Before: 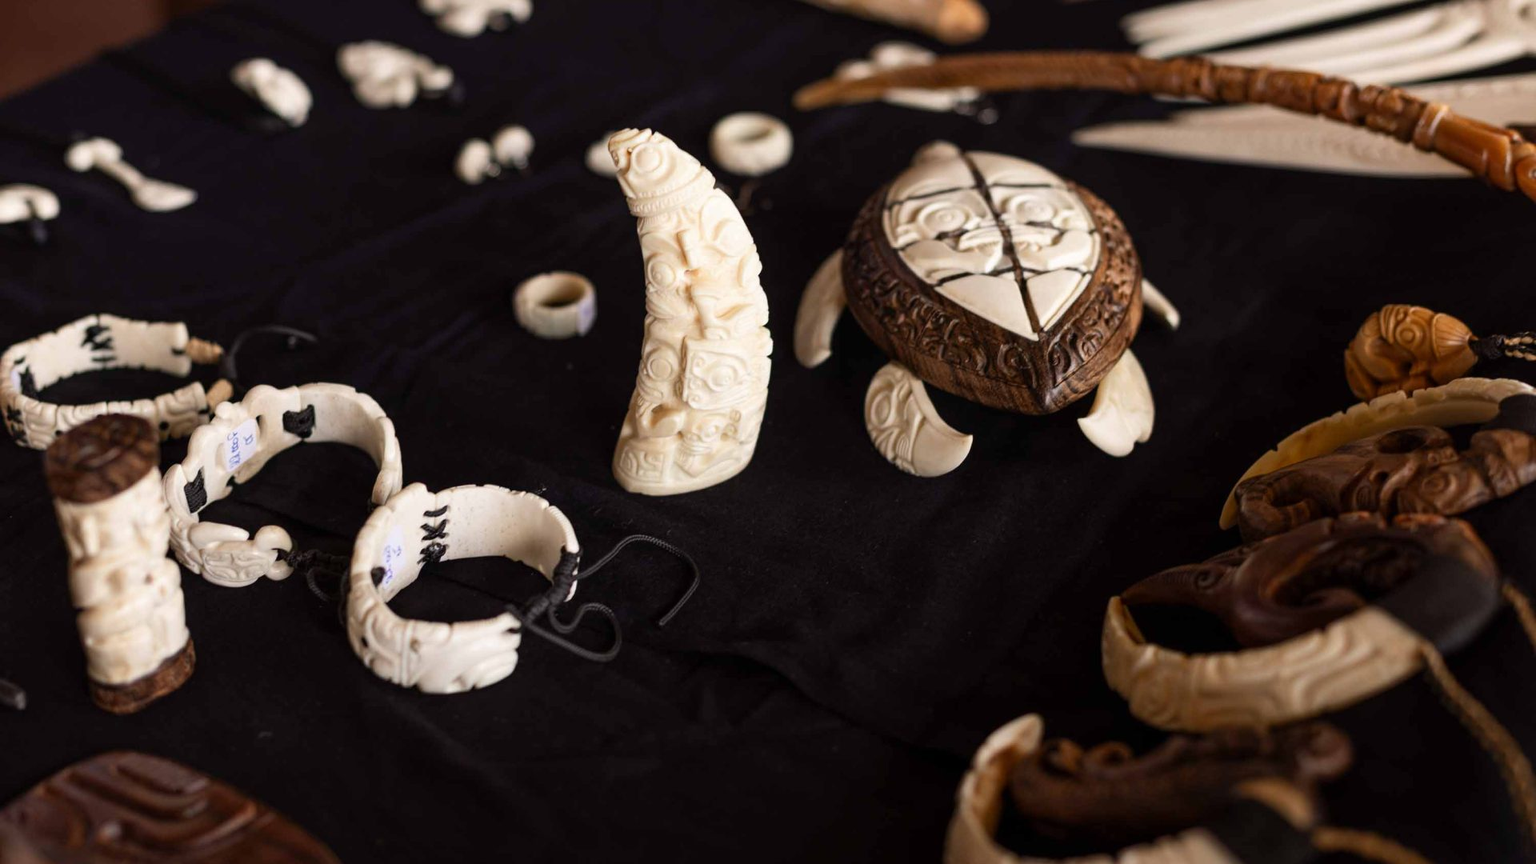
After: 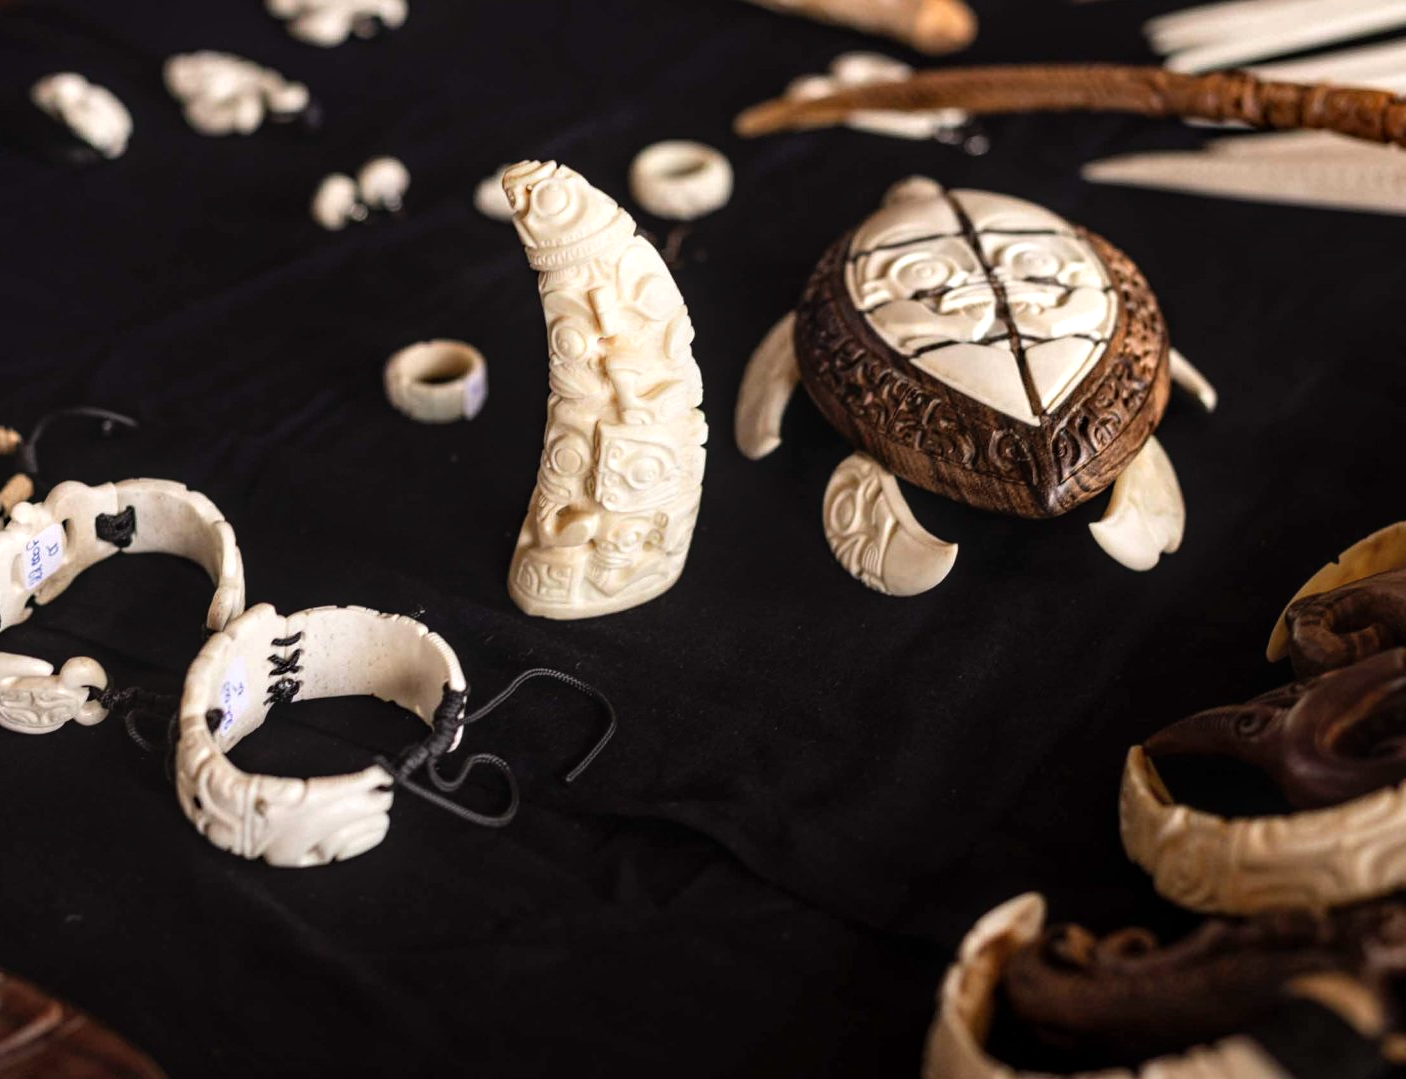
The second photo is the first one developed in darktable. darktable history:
tone equalizer: -8 EV -0.449 EV, -7 EV -0.38 EV, -6 EV -0.369 EV, -5 EV -0.226 EV, -3 EV 0.254 EV, -2 EV 0.357 EV, -1 EV 0.391 EV, +0 EV 0.388 EV
local contrast: on, module defaults
crop: left 13.455%, top 0%, right 13.278%
color correction: highlights b* 0.061
